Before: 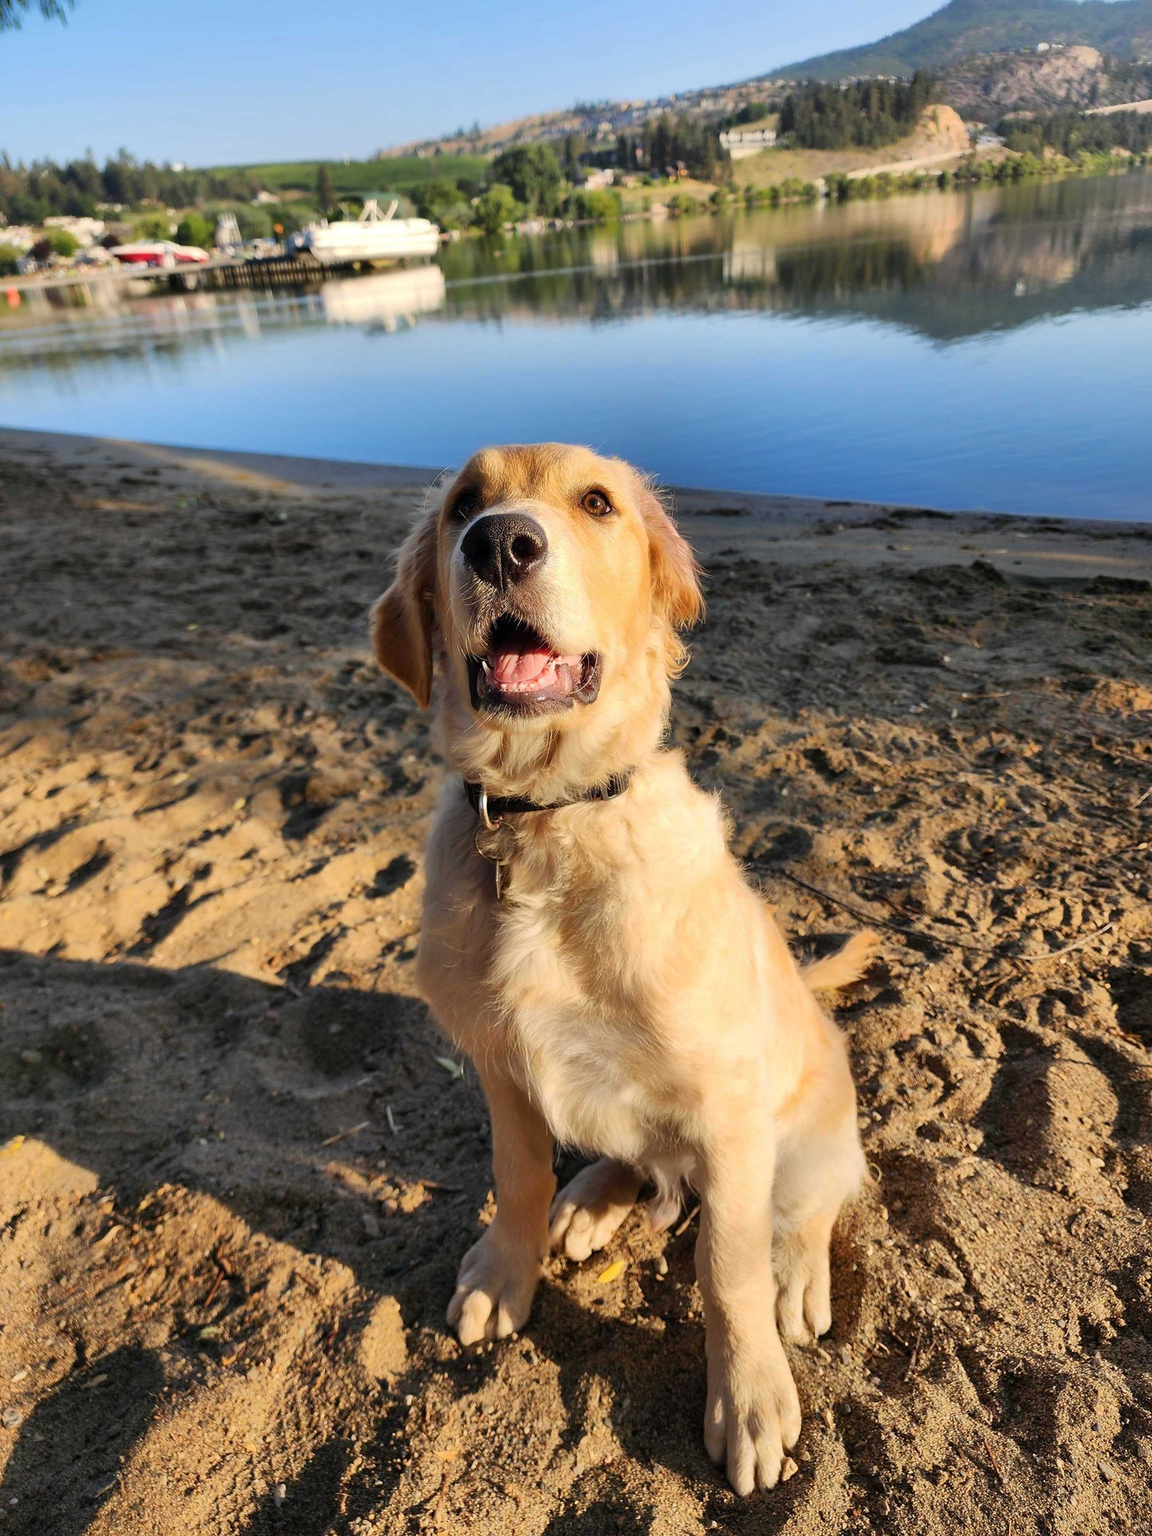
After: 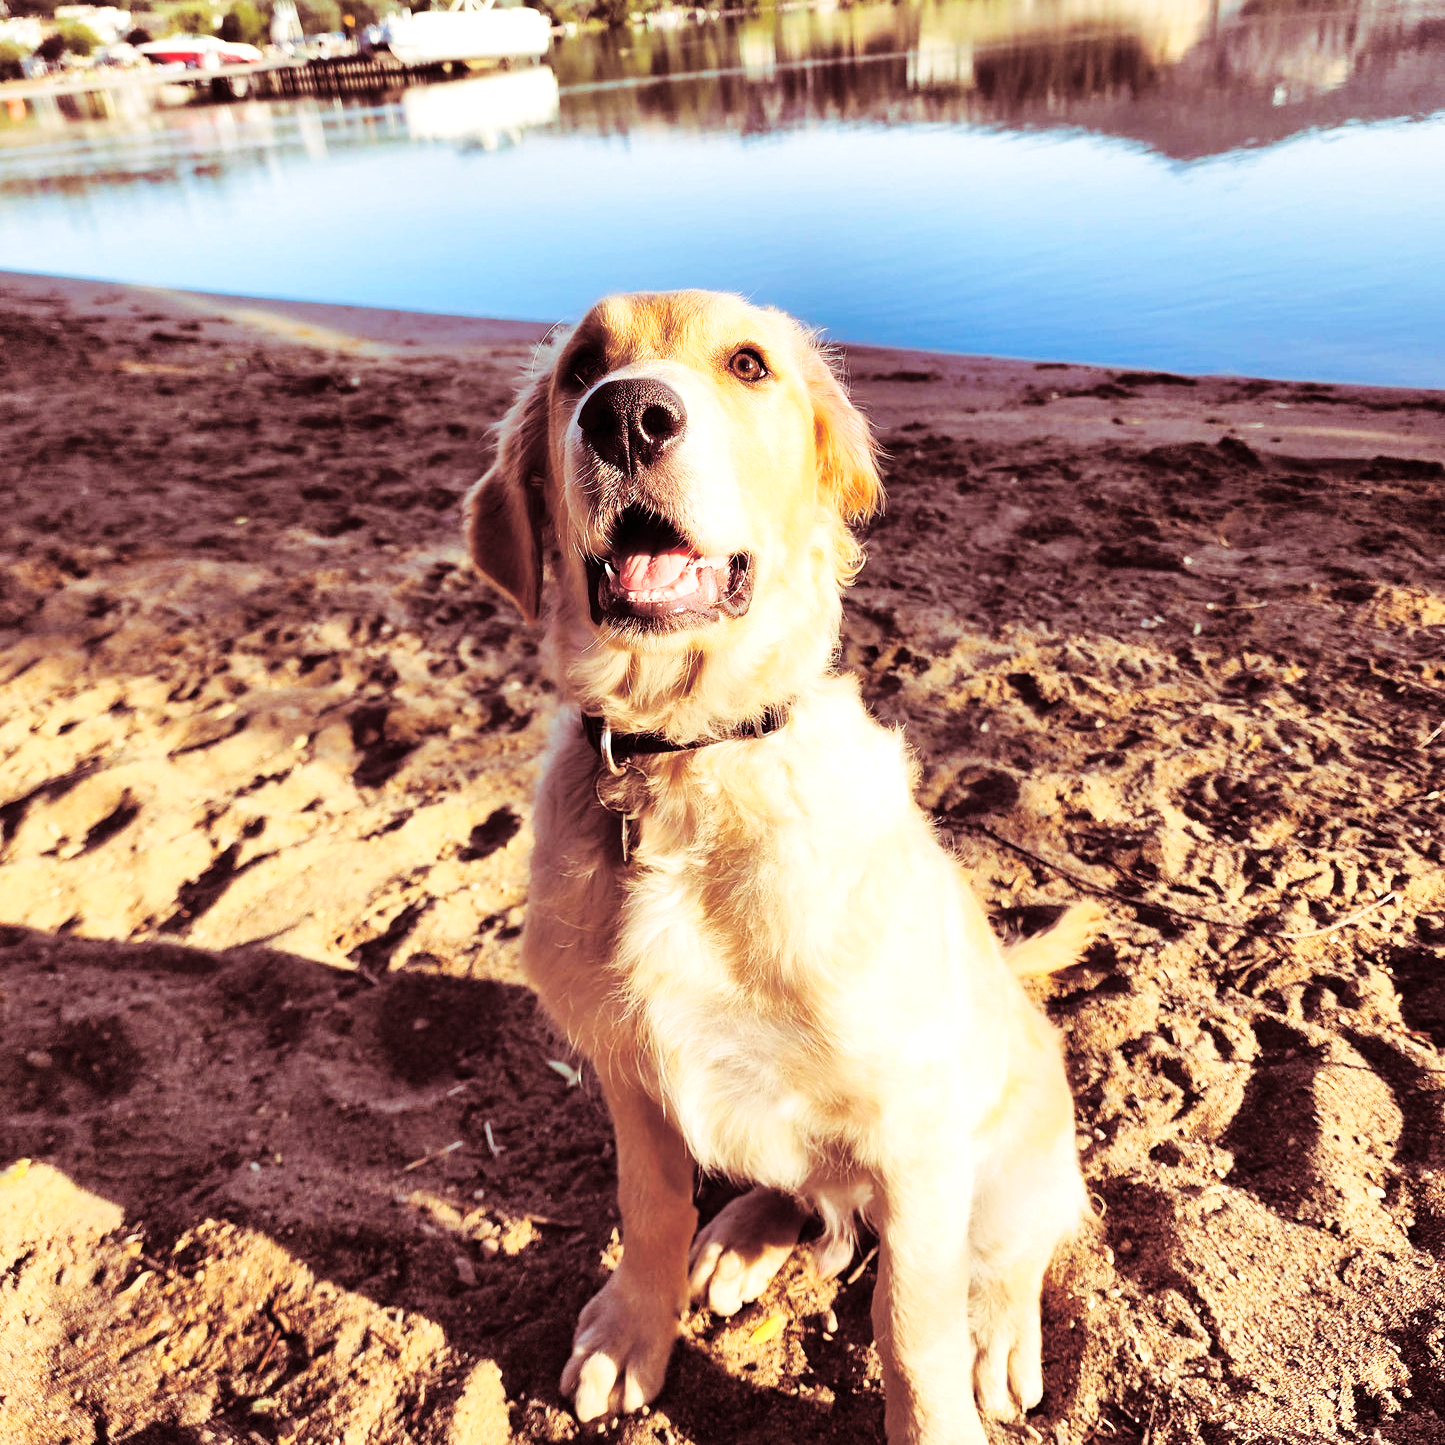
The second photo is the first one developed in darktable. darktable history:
exposure: exposure 0.6 EV, compensate highlight preservation false
crop: top 13.819%, bottom 11.169%
split-toning: highlights › saturation 0, balance -61.83
base curve: curves: ch0 [(0, 0) (0.036, 0.025) (0.121, 0.166) (0.206, 0.329) (0.605, 0.79) (1, 1)], preserve colors none
